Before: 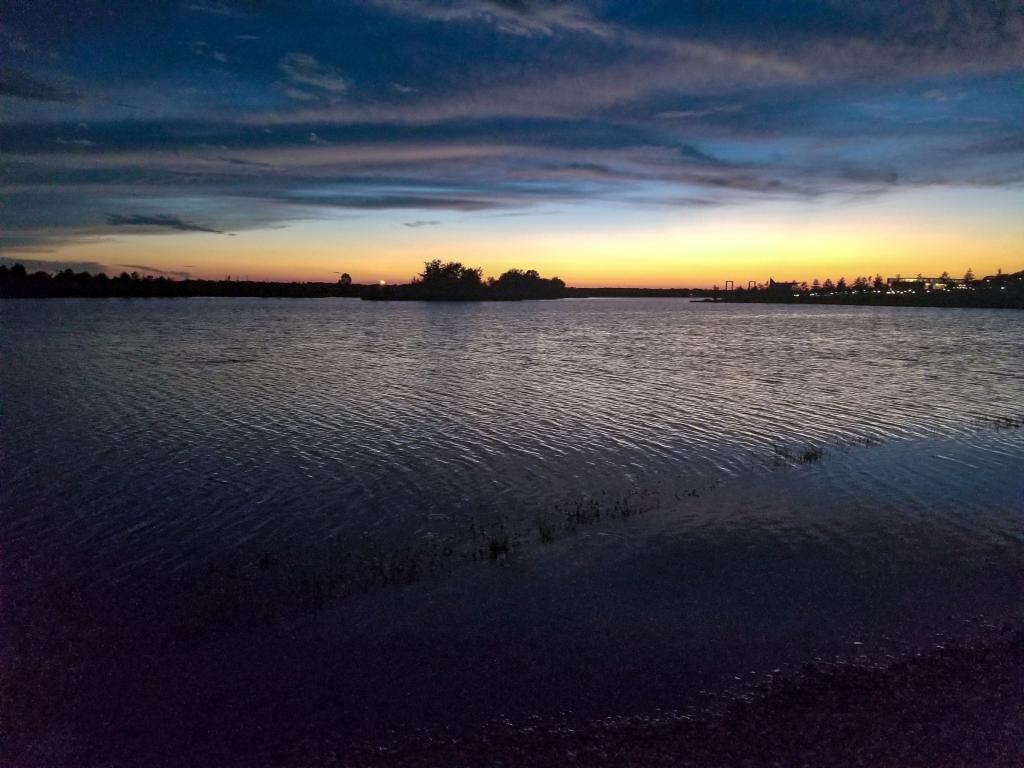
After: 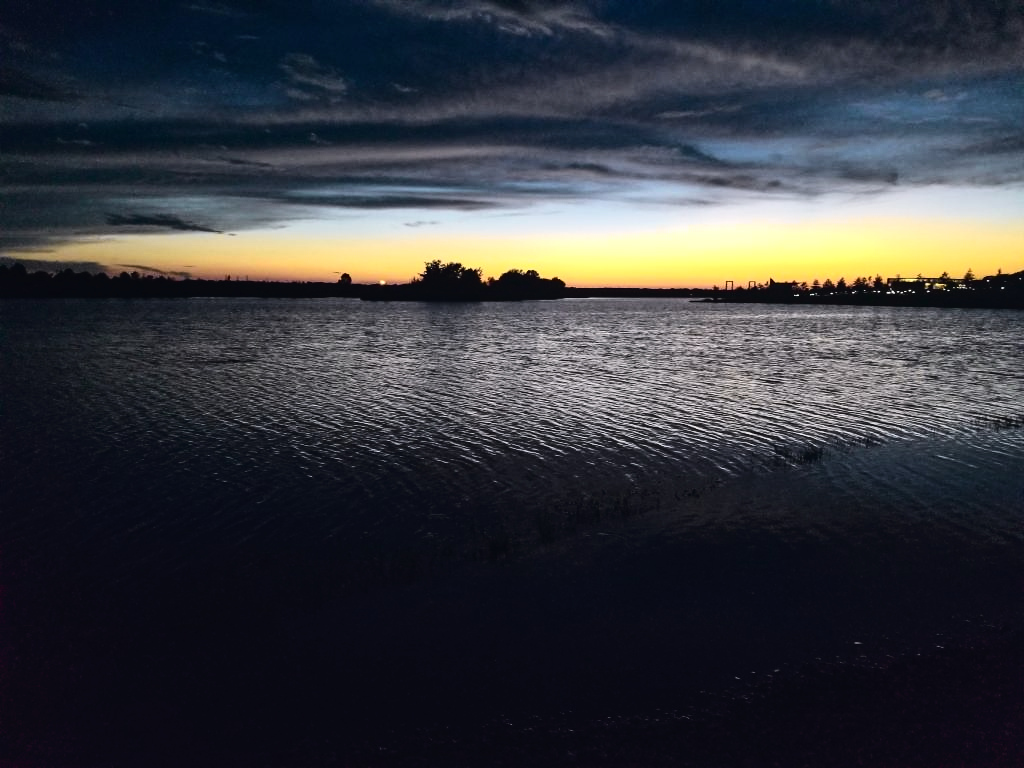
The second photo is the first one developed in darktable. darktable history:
exposure: exposure -0.311 EV, compensate exposure bias true, compensate highlight preservation false
tone curve: curves: ch0 [(0, 0.023) (0.104, 0.058) (0.21, 0.162) (0.469, 0.524) (0.579, 0.65) (0.725, 0.8) (0.858, 0.903) (1, 0.974)]; ch1 [(0, 0) (0.414, 0.395) (0.447, 0.447) (0.502, 0.501) (0.521, 0.512) (0.566, 0.566) (0.618, 0.61) (0.654, 0.642) (1, 1)]; ch2 [(0, 0) (0.369, 0.388) (0.437, 0.453) (0.492, 0.485) (0.524, 0.508) (0.553, 0.566) (0.583, 0.608) (1, 1)], color space Lab, independent channels, preserve colors none
tone equalizer: -8 EV -0.773 EV, -7 EV -0.698 EV, -6 EV -0.575 EV, -5 EV -0.391 EV, -3 EV 0.389 EV, -2 EV 0.6 EV, -1 EV 0.675 EV, +0 EV 0.735 EV, edges refinement/feathering 500, mask exposure compensation -1.57 EV, preserve details no
